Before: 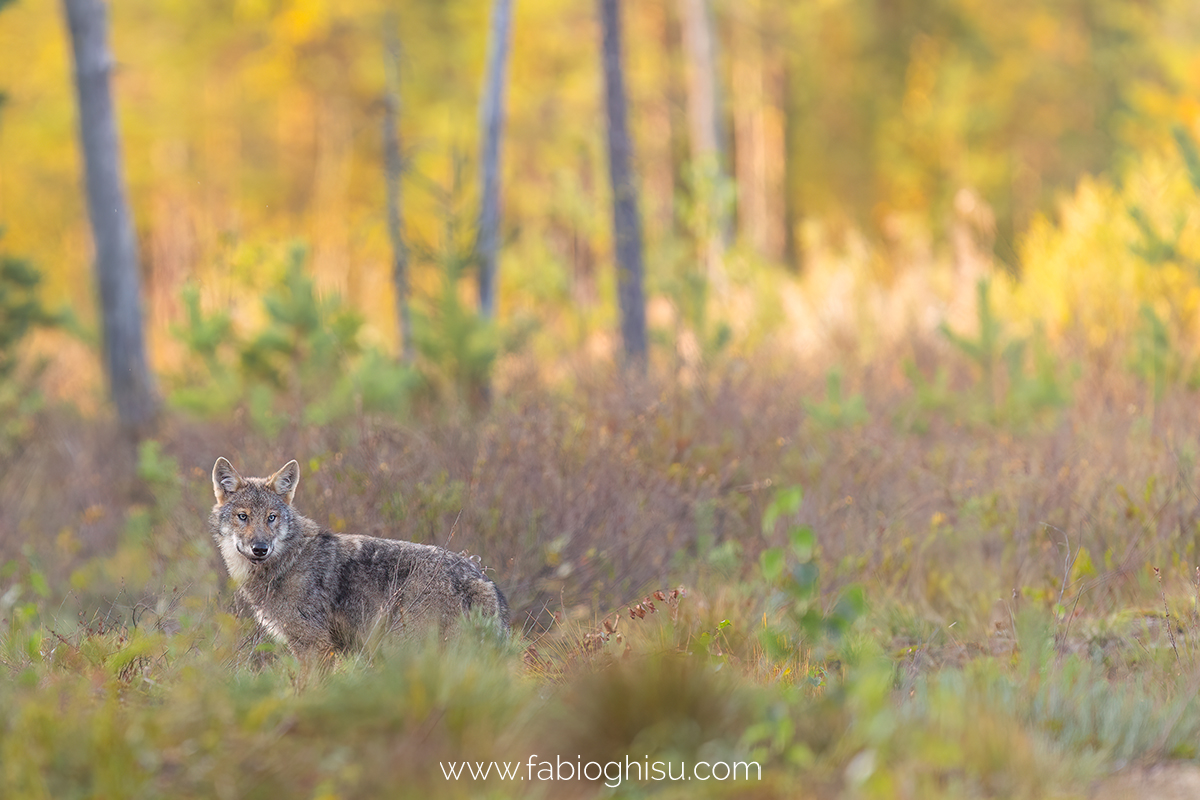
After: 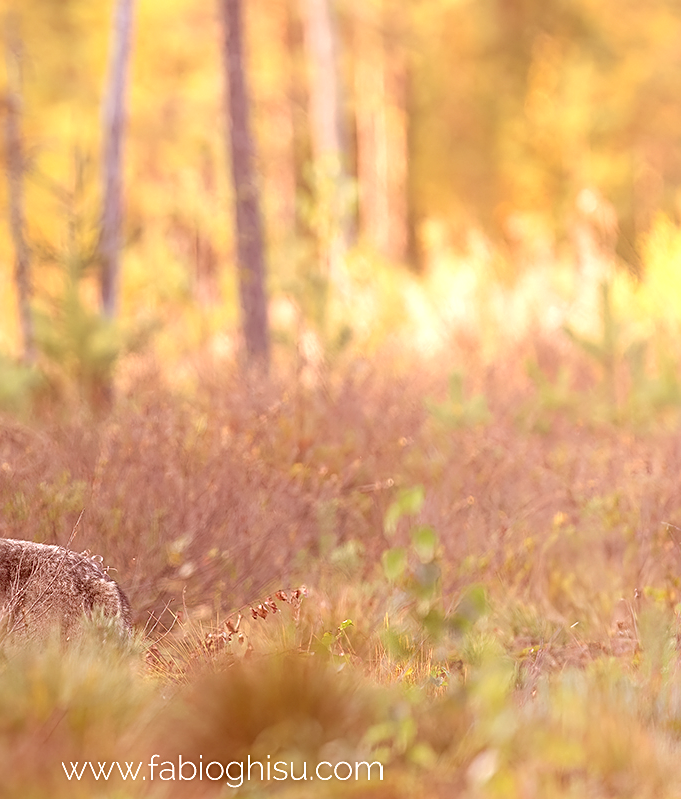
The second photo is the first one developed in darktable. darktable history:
exposure: black level correction 0, exposure 0.499 EV, compensate exposure bias true, compensate highlight preservation false
color correction: highlights a* 9.22, highlights b* 8.69, shadows a* 39.52, shadows b* 39.97, saturation 0.8
contrast brightness saturation: saturation -0.056
sharpen: on, module defaults
crop: left 31.542%, top 0.003%, right 11.694%
